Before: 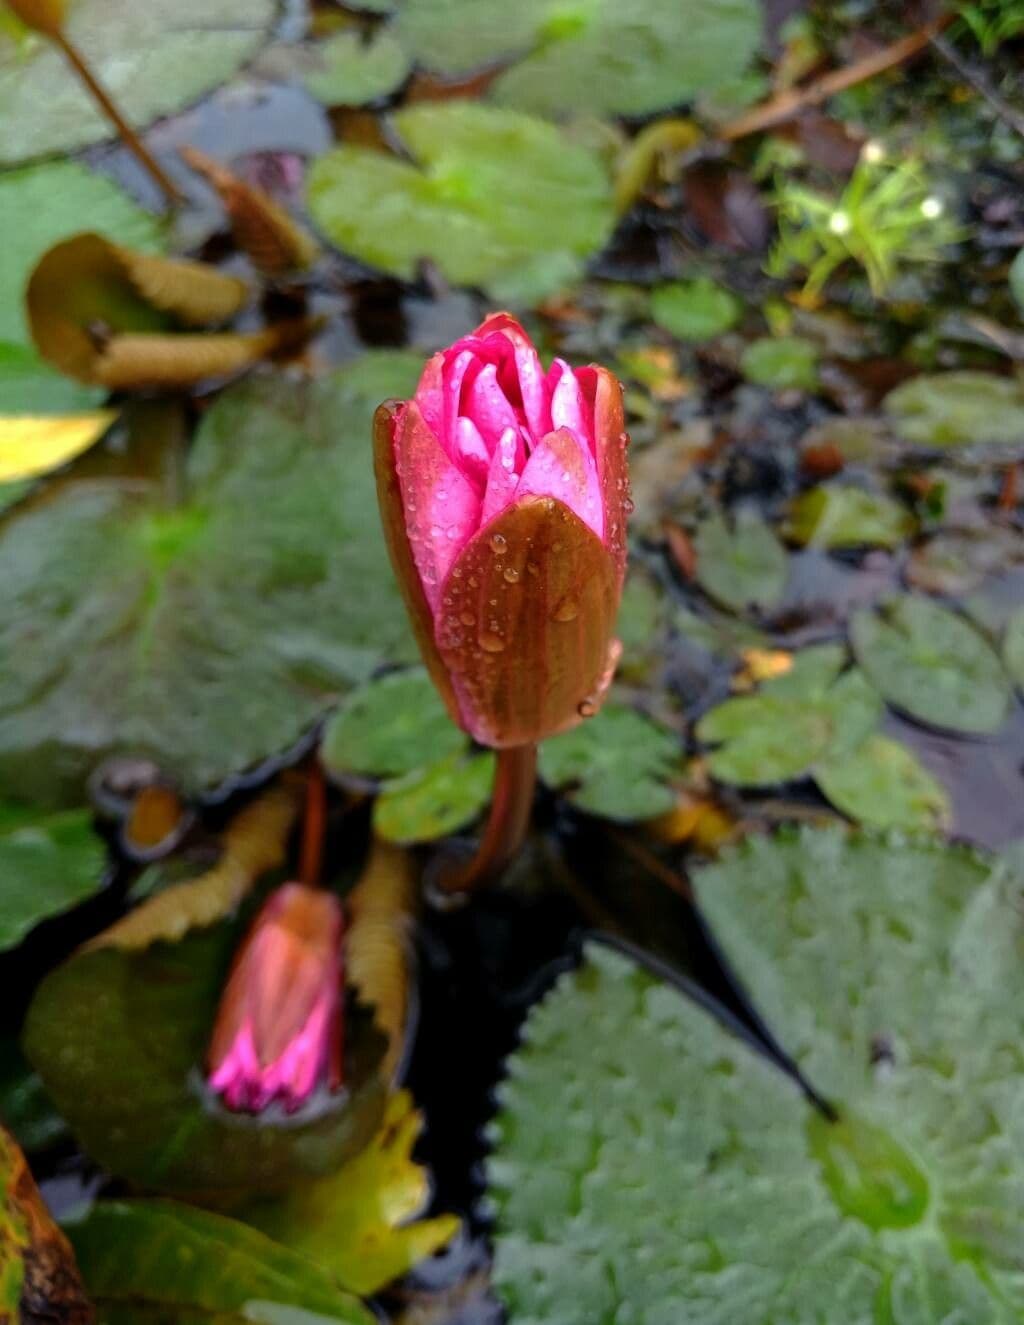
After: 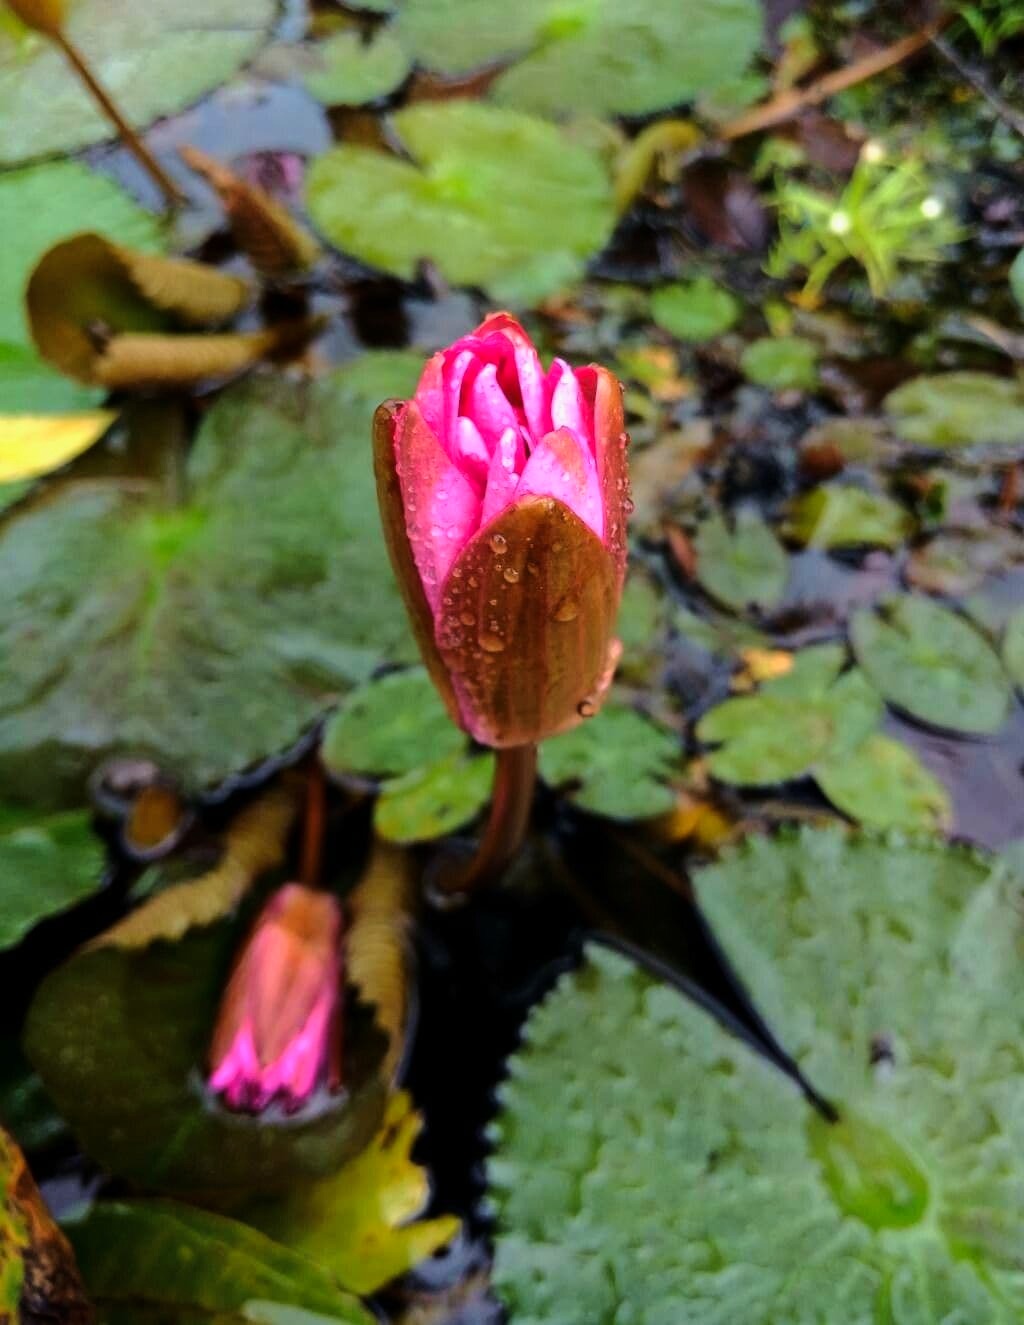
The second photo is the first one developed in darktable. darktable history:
tone curve: curves: ch0 [(0, 0) (0.105, 0.068) (0.181, 0.14) (0.28, 0.259) (0.384, 0.404) (0.485, 0.531) (0.638, 0.681) (0.87, 0.883) (1, 0.977)]; ch1 [(0, 0) (0.161, 0.092) (0.35, 0.33) (0.379, 0.401) (0.456, 0.469) (0.501, 0.499) (0.516, 0.524) (0.562, 0.569) (0.635, 0.646) (1, 1)]; ch2 [(0, 0) (0.371, 0.362) (0.437, 0.437) (0.5, 0.5) (0.53, 0.524) (0.56, 0.561) (0.622, 0.606) (1, 1)], color space Lab, linked channels, preserve colors none
velvia: on, module defaults
